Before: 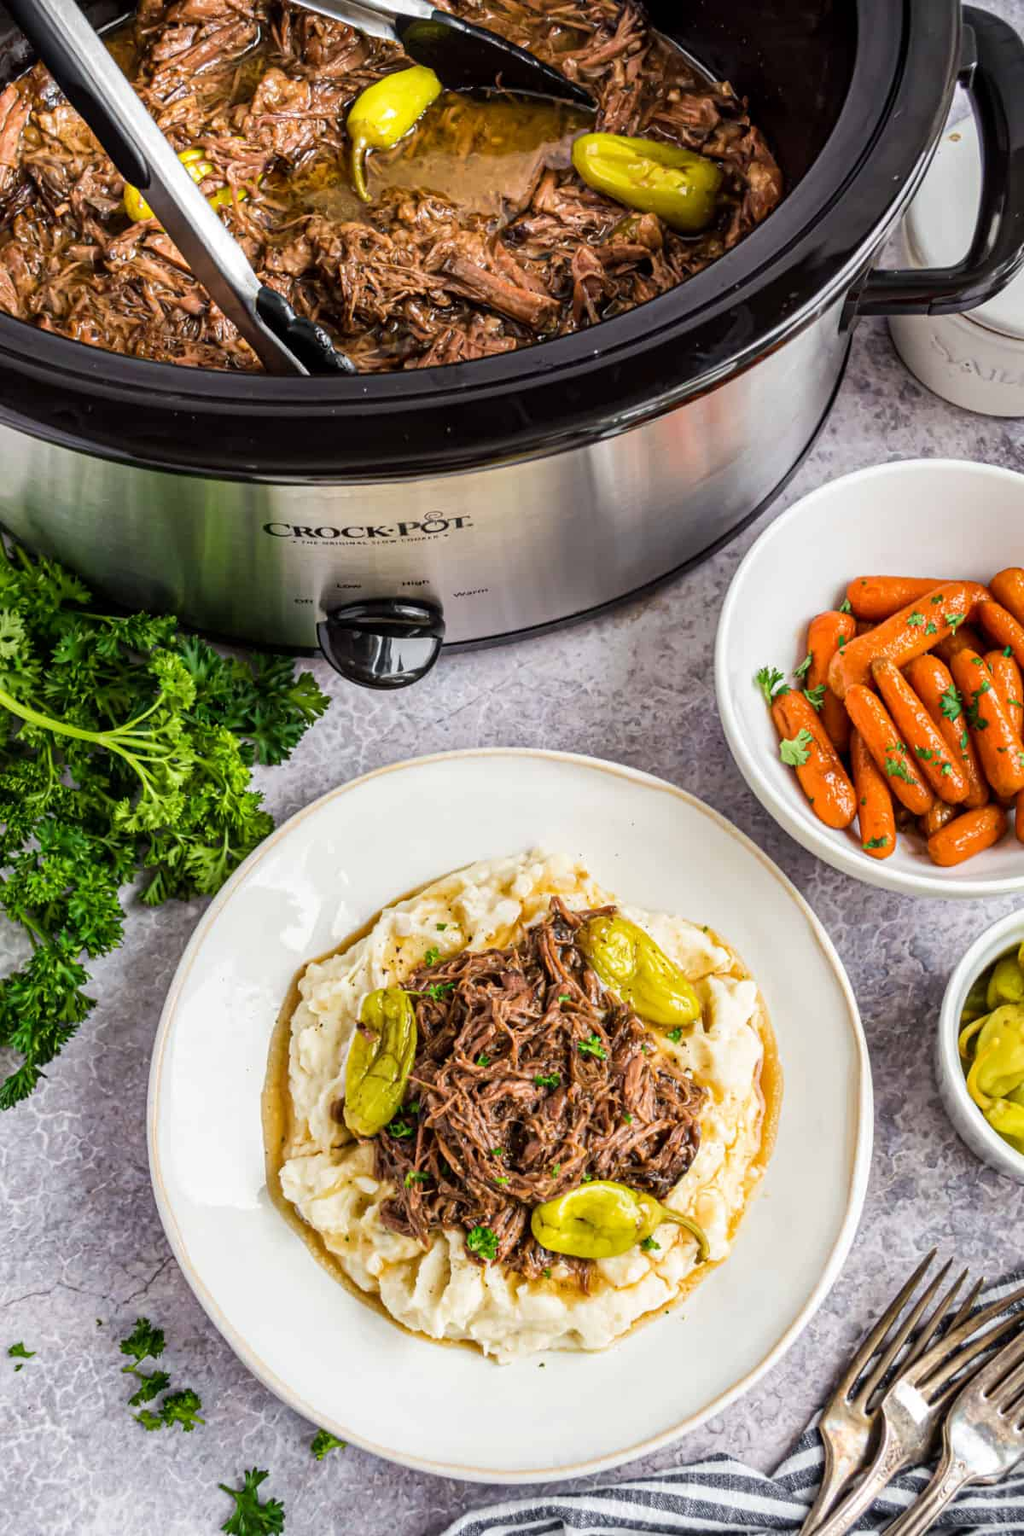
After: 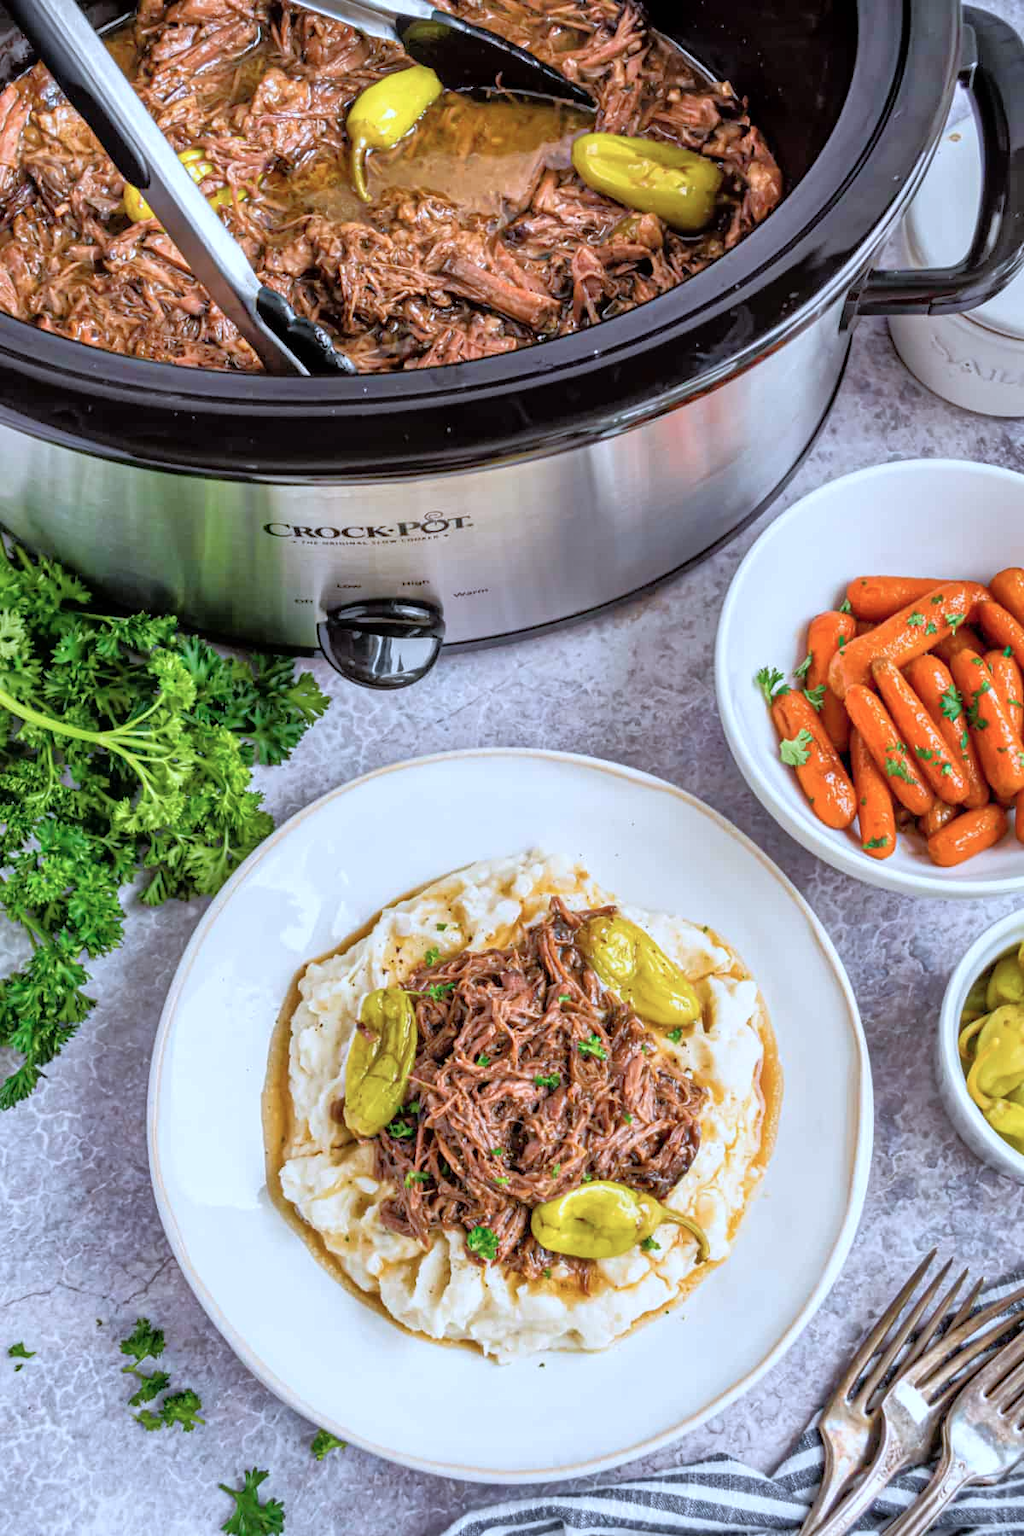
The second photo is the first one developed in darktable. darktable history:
tone equalizer: -7 EV 0.154 EV, -6 EV 0.605 EV, -5 EV 1.17 EV, -4 EV 1.34 EV, -3 EV 1.14 EV, -2 EV 0.6 EV, -1 EV 0.163 EV
color correction: highlights a* -2.43, highlights b* -18.38
exposure: exposure -0.042 EV, compensate highlight preservation false
